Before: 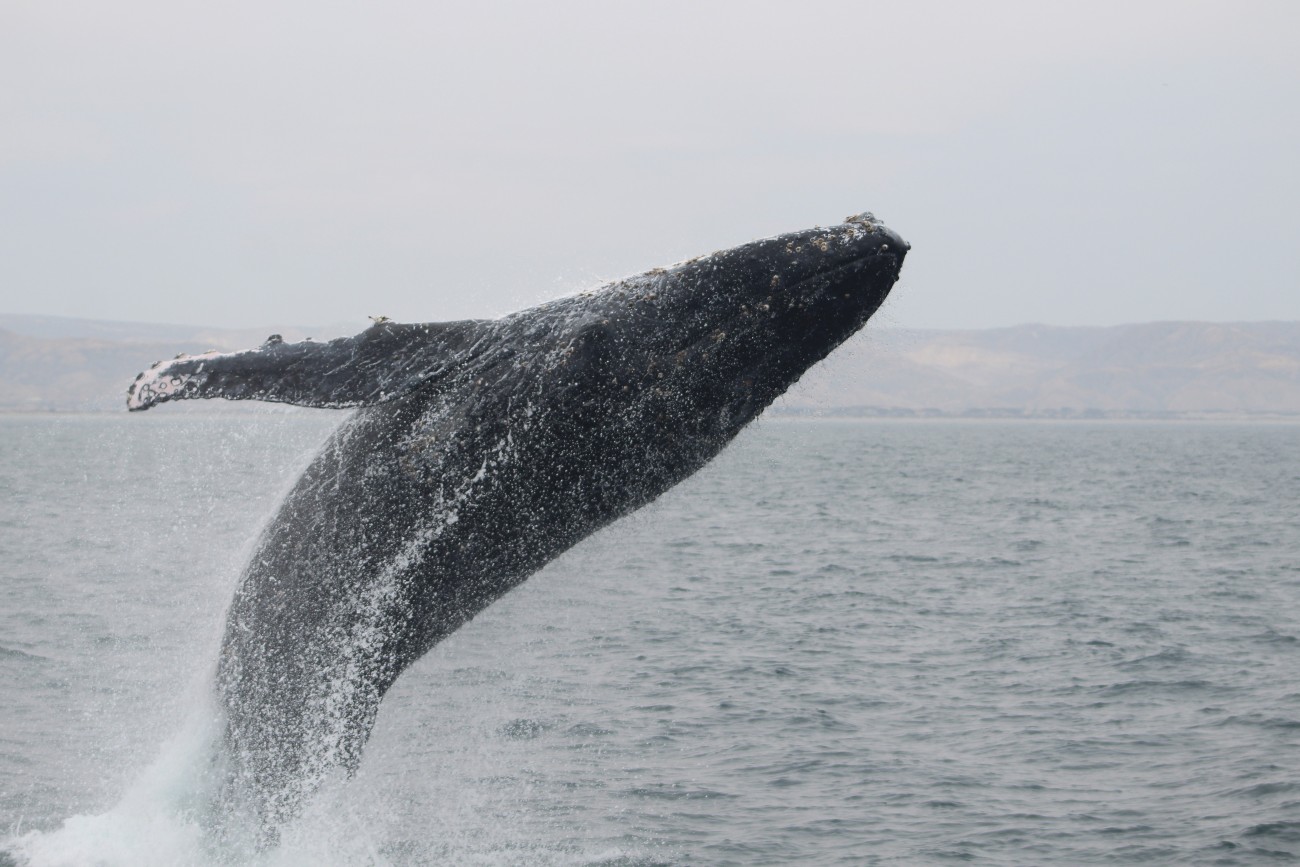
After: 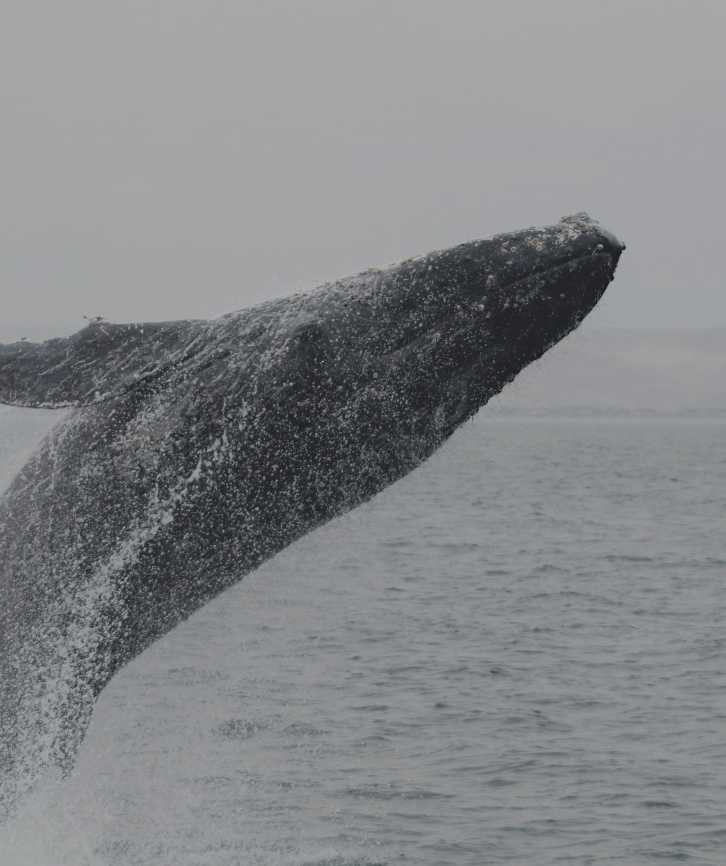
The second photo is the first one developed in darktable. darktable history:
crop: left 21.983%, right 22.155%, bottom 0.01%
contrast brightness saturation: contrast -0.243, saturation -0.43
haze removal: strength 0.289, distance 0.254, compatibility mode true, adaptive false
filmic rgb: black relative exposure -8.76 EV, white relative exposure 4.98 EV, target black luminance 0%, hardness 3.78, latitude 65.59%, contrast 0.826, shadows ↔ highlights balance 19.24%
